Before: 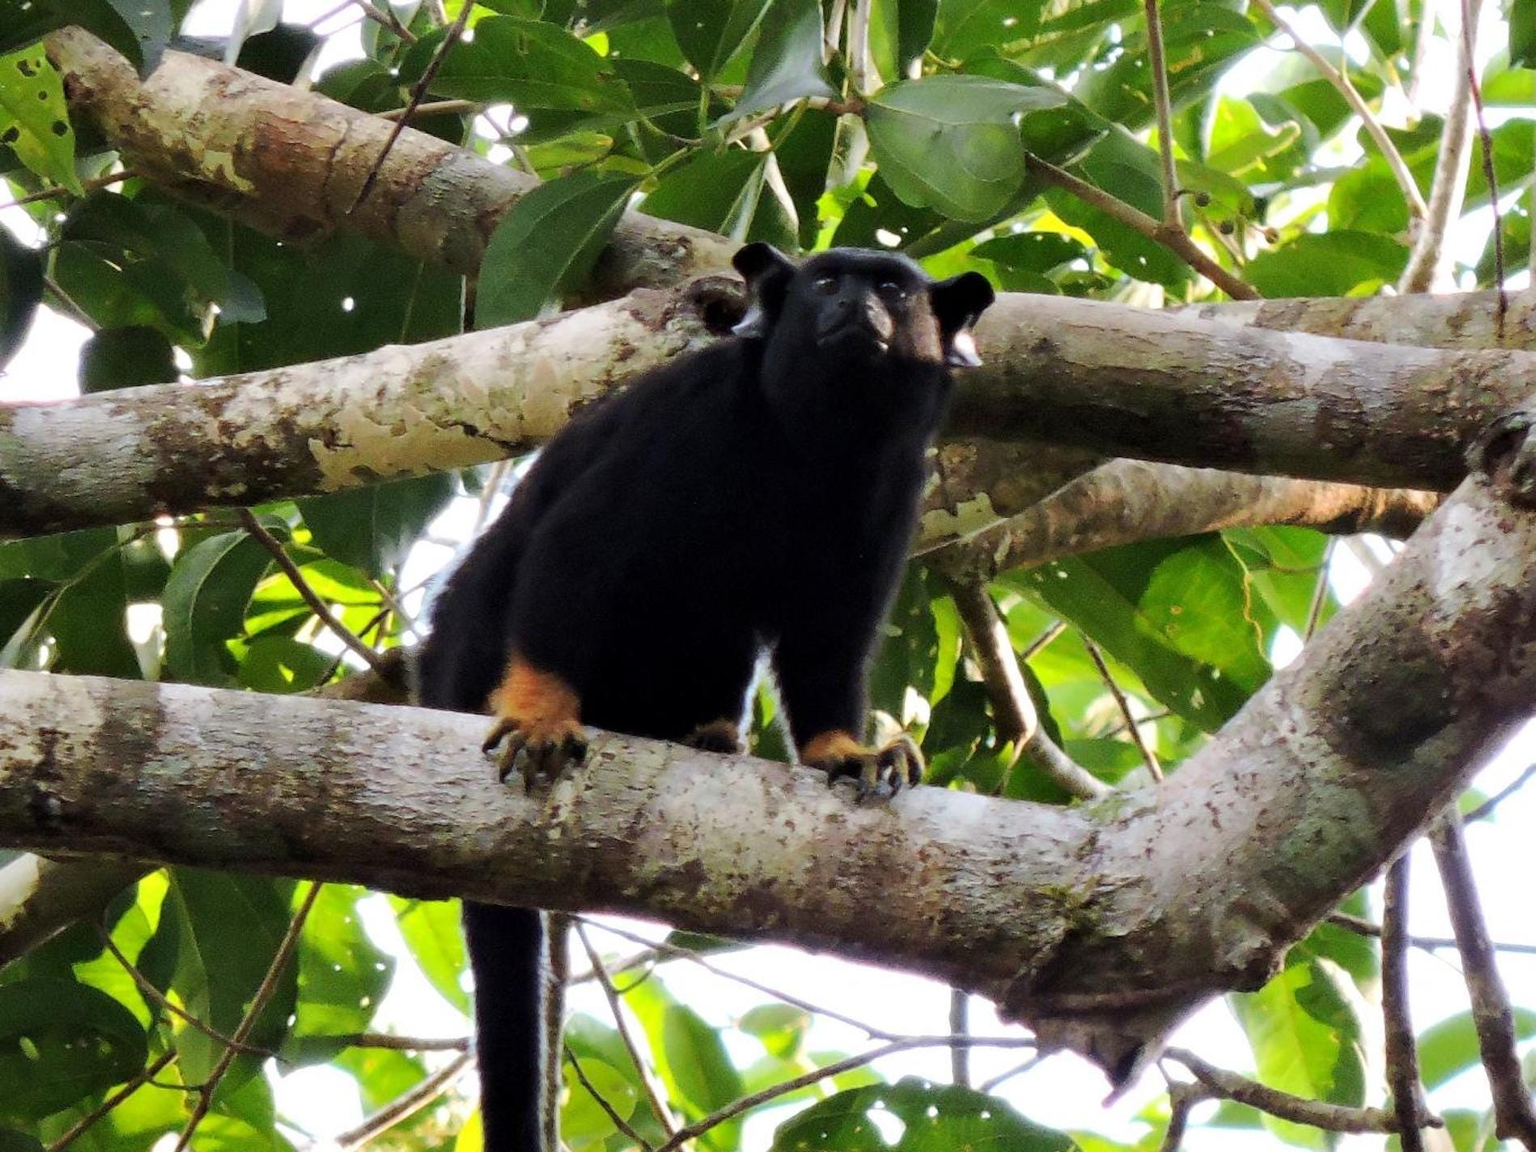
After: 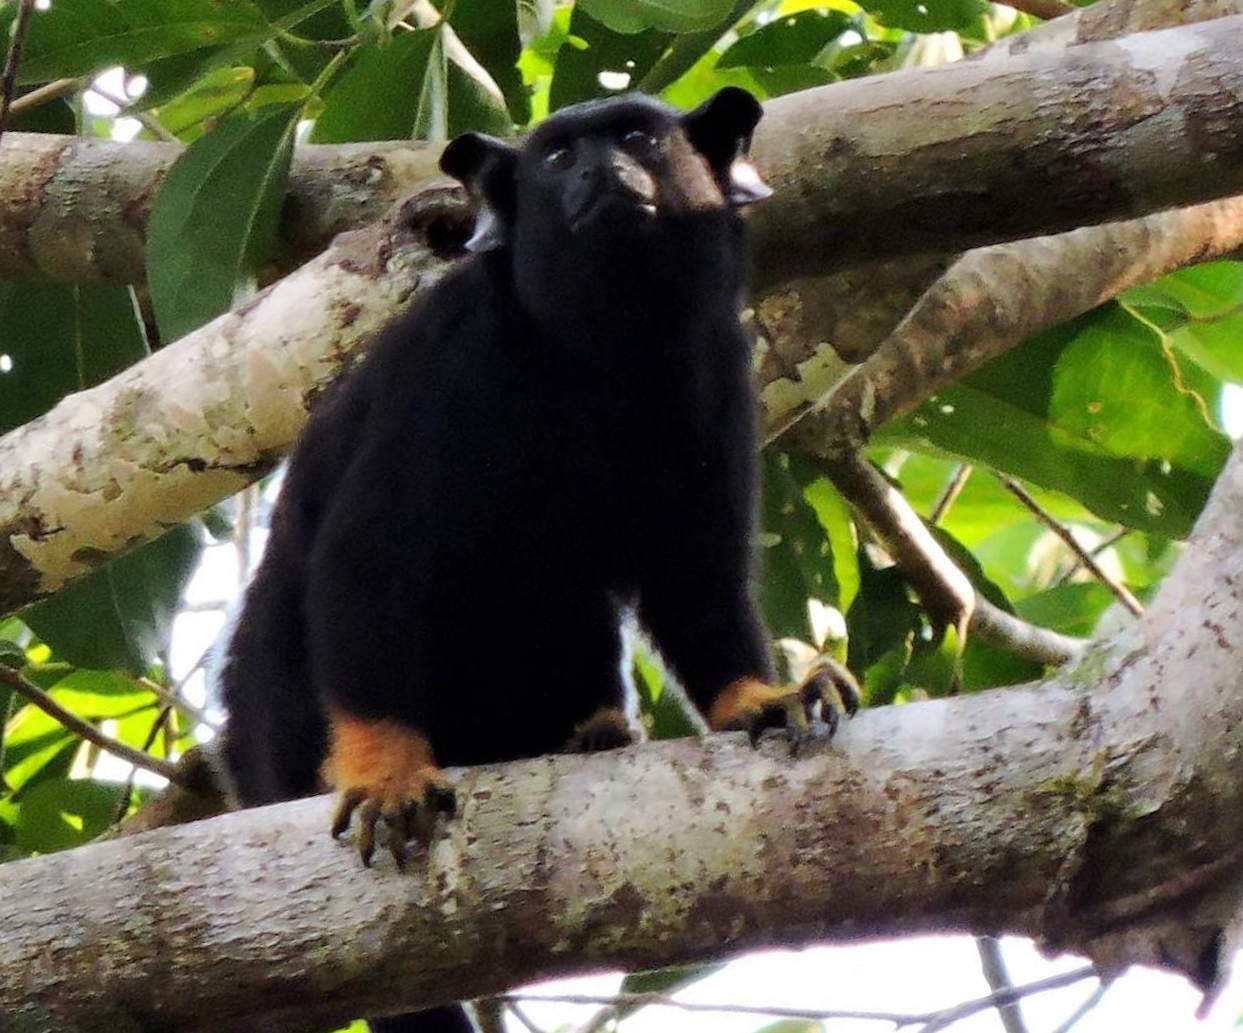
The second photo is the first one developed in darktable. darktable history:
crop and rotate: angle 17.97°, left 6.814%, right 3.954%, bottom 1.128%
